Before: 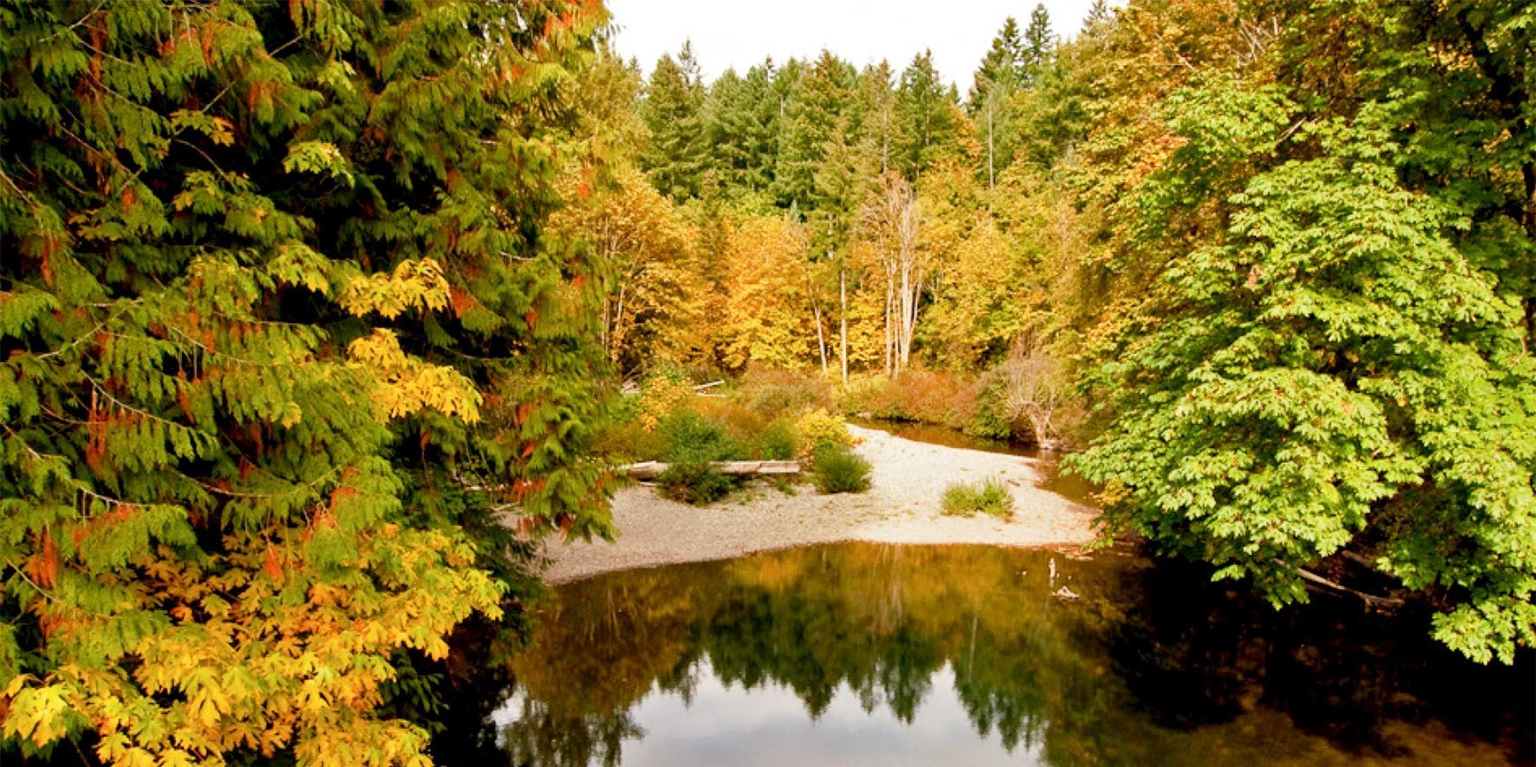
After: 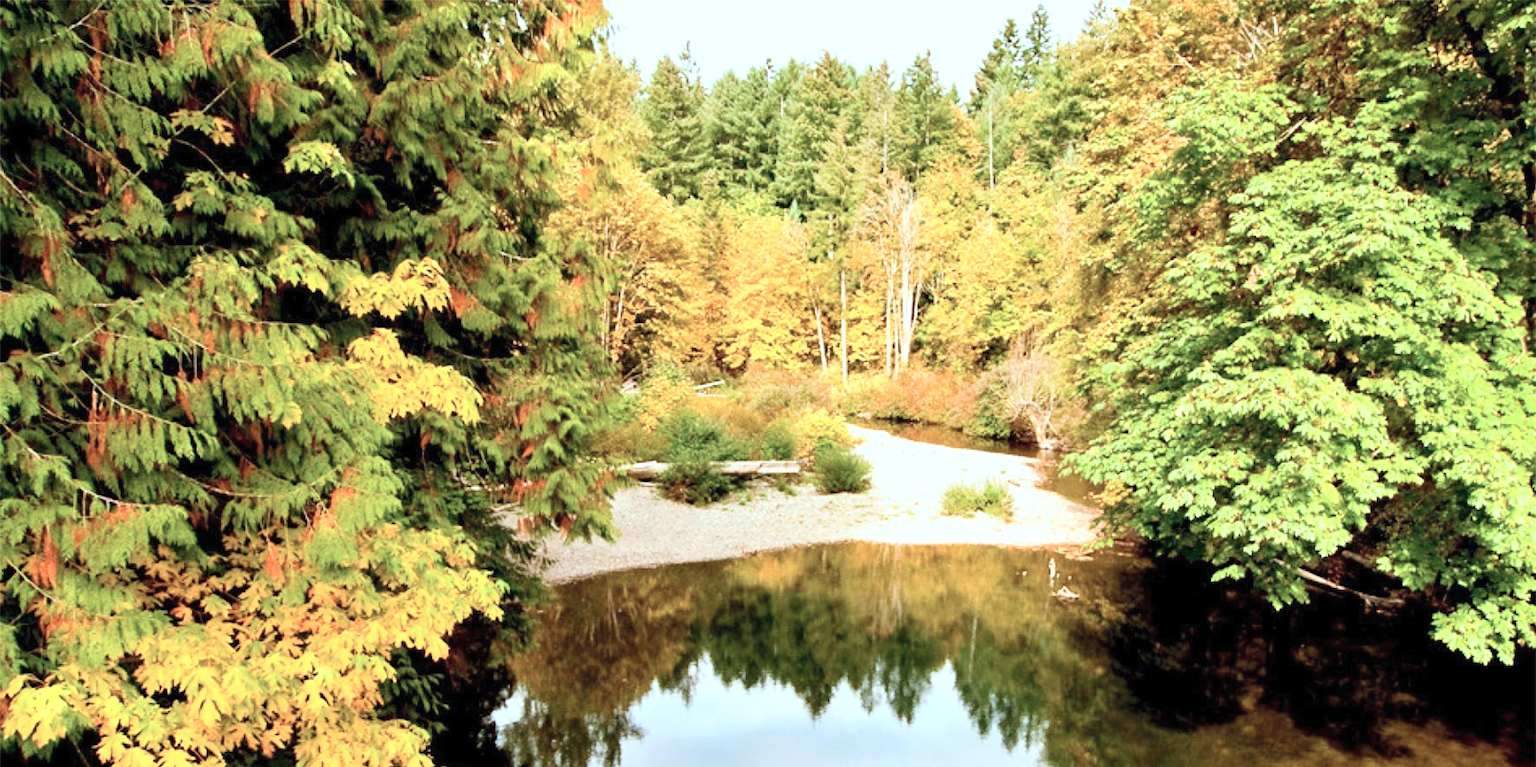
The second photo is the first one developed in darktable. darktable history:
contrast brightness saturation: contrast 0.197, brightness 0.162, saturation 0.221
exposure: exposure 0.489 EV, compensate highlight preservation false
color correction: highlights a* -12.59, highlights b* -17.55, saturation 0.706
